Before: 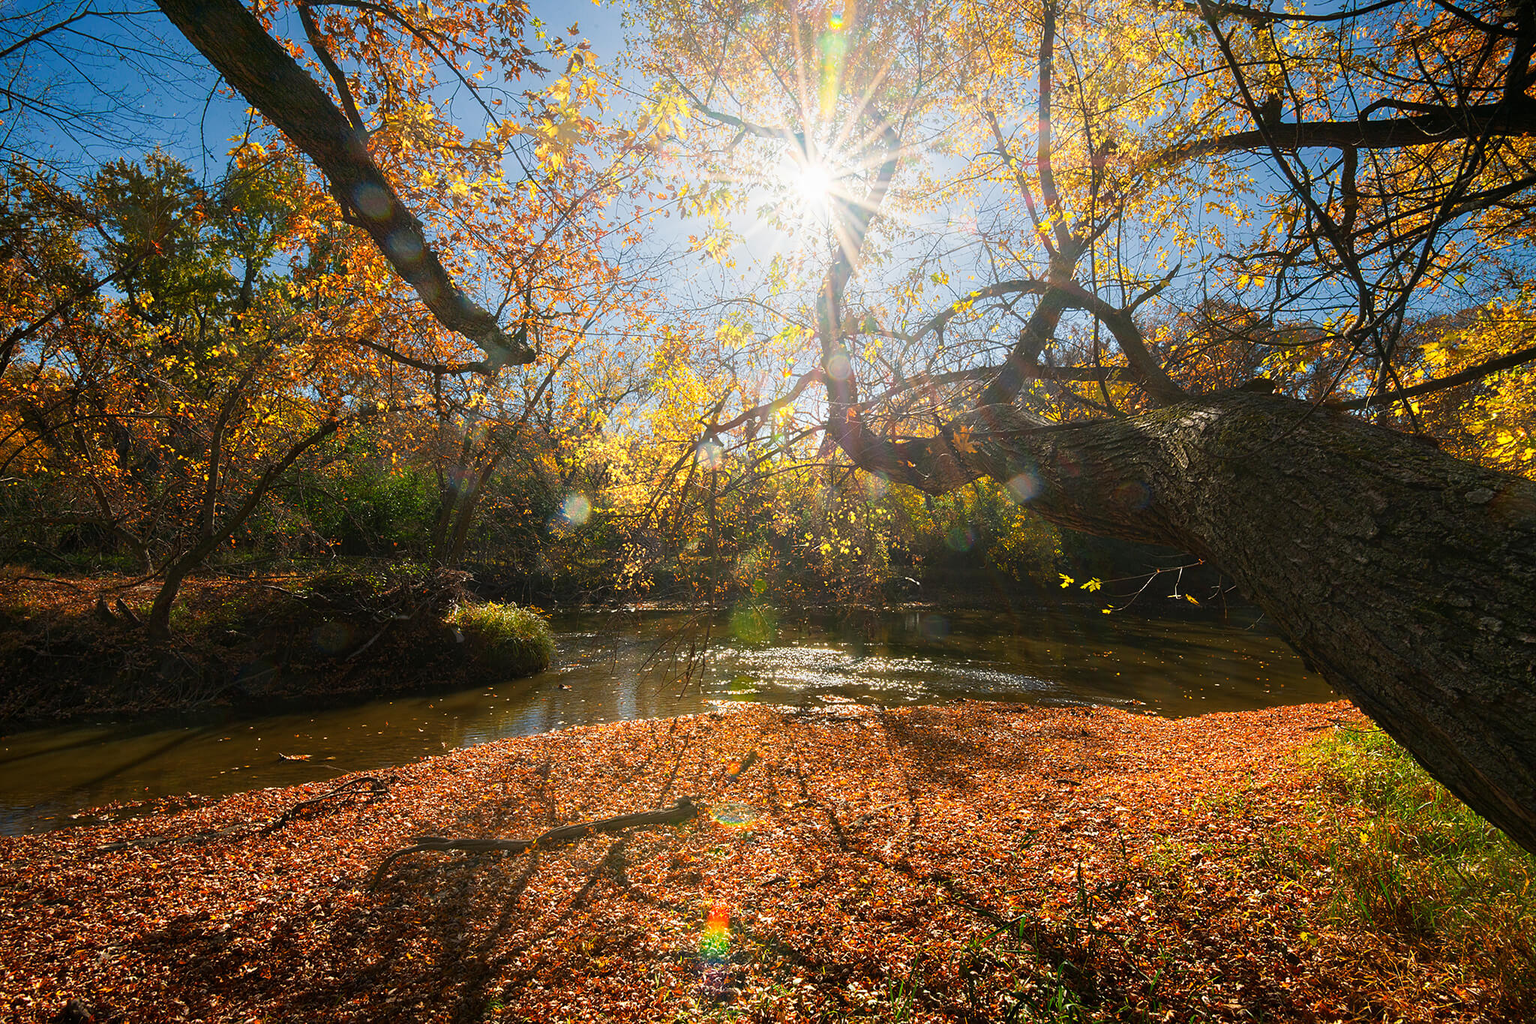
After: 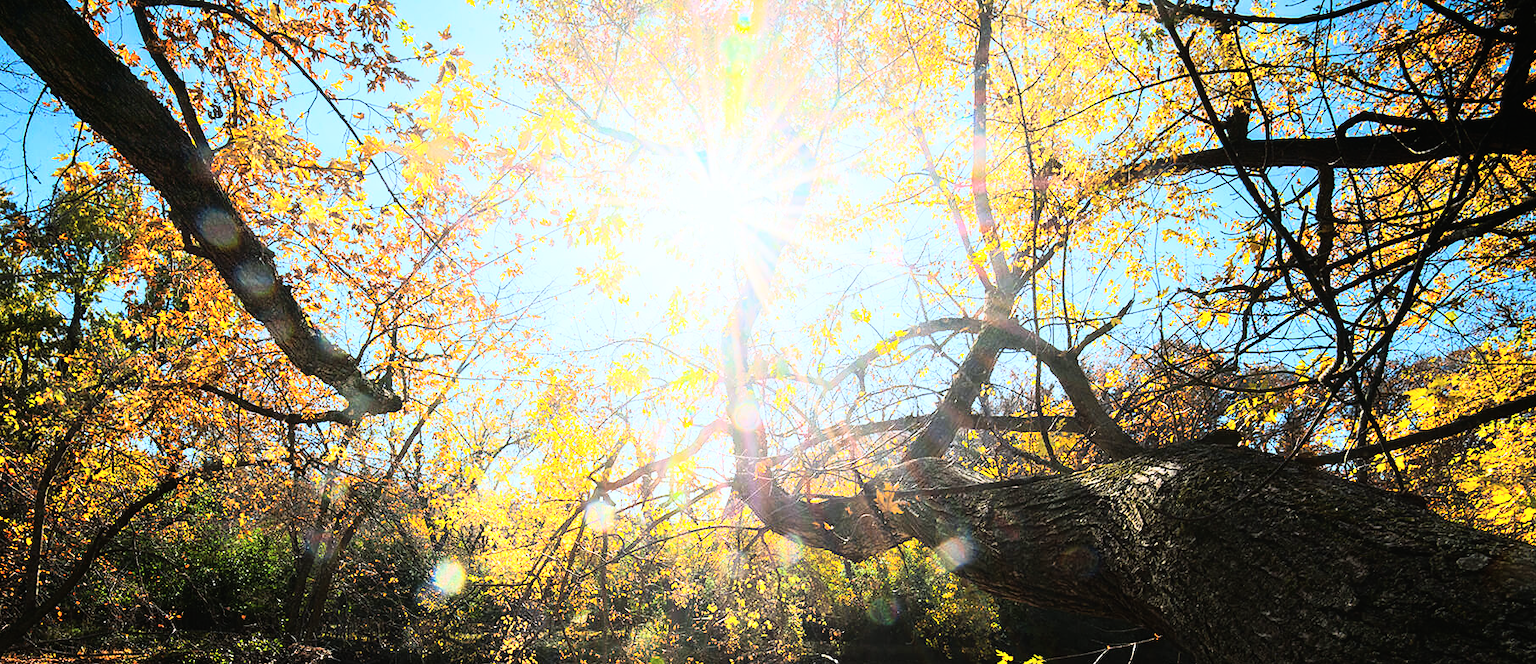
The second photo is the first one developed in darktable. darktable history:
white balance: red 0.967, blue 1.049
exposure: black level correction -0.005, exposure 0.054 EV, compensate highlight preservation false
crop and rotate: left 11.812%, bottom 42.776%
rgb curve: curves: ch0 [(0, 0) (0.21, 0.15) (0.24, 0.21) (0.5, 0.75) (0.75, 0.96) (0.89, 0.99) (1, 1)]; ch1 [(0, 0.02) (0.21, 0.13) (0.25, 0.2) (0.5, 0.67) (0.75, 0.9) (0.89, 0.97) (1, 1)]; ch2 [(0, 0.02) (0.21, 0.13) (0.25, 0.2) (0.5, 0.67) (0.75, 0.9) (0.89, 0.97) (1, 1)], compensate middle gray true
